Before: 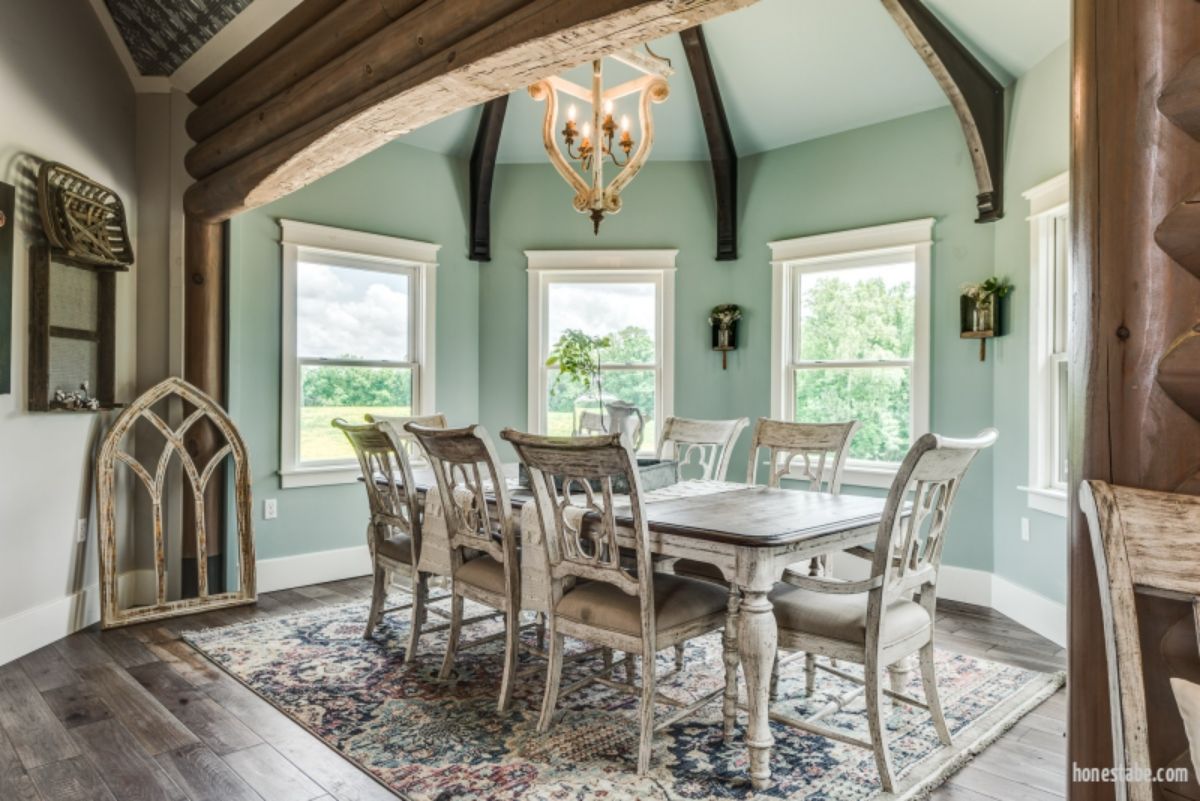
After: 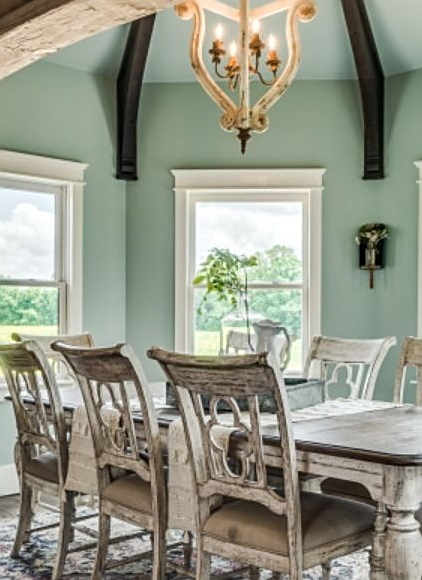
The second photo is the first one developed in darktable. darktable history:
crop and rotate: left 29.476%, top 10.214%, right 35.32%, bottom 17.333%
sharpen: on, module defaults
